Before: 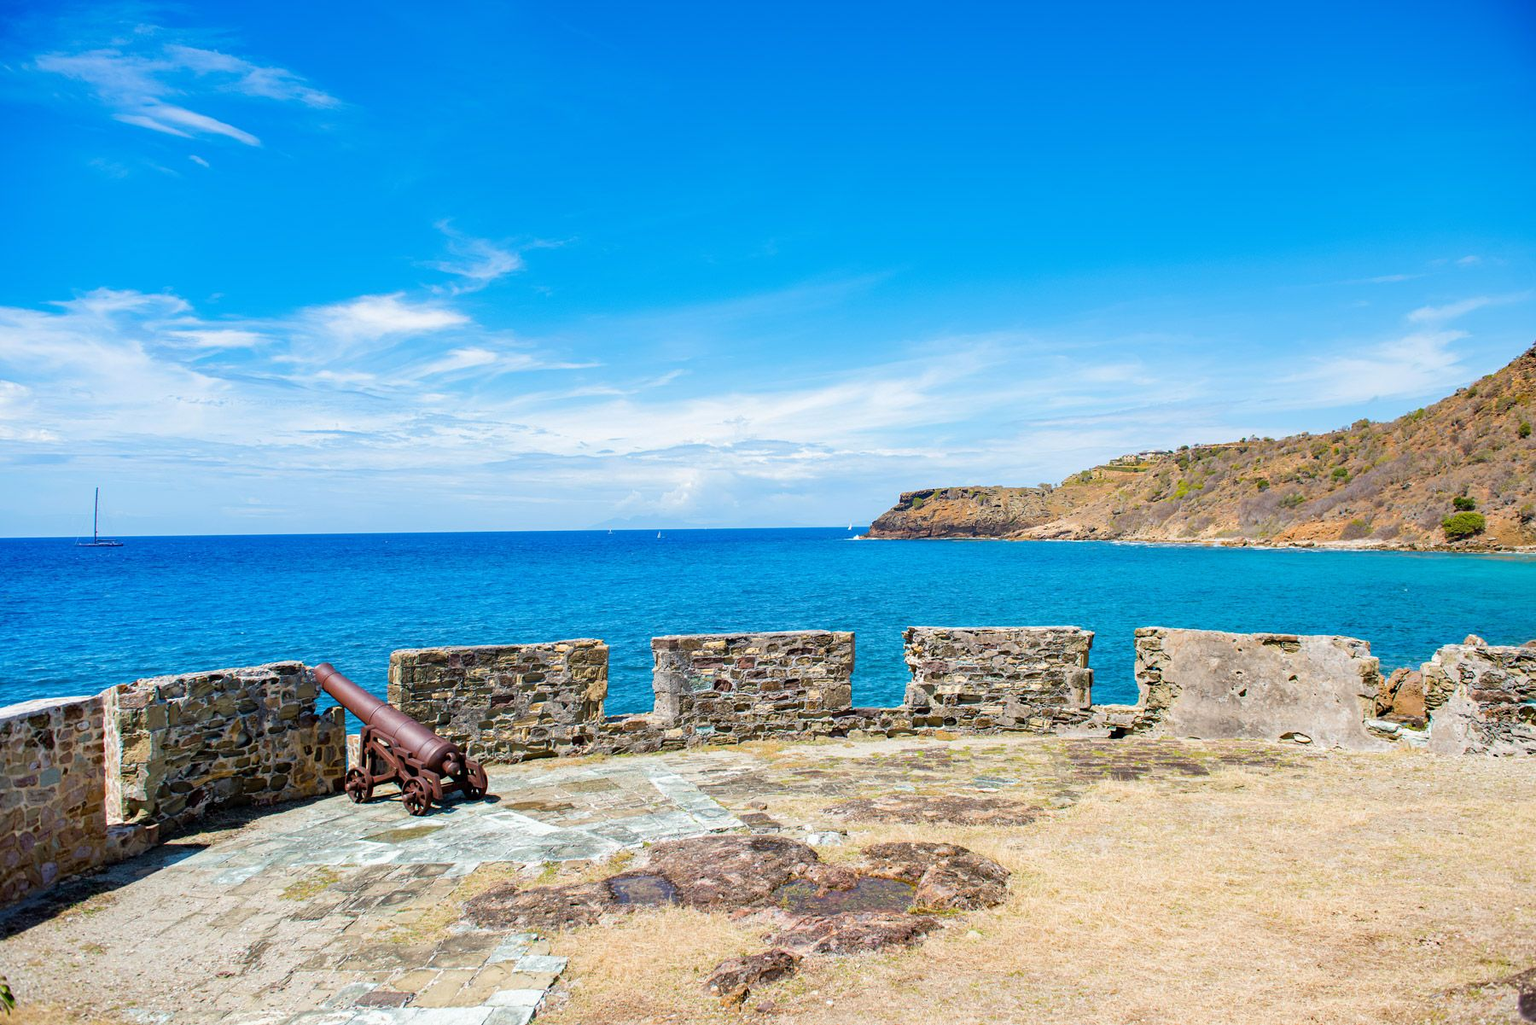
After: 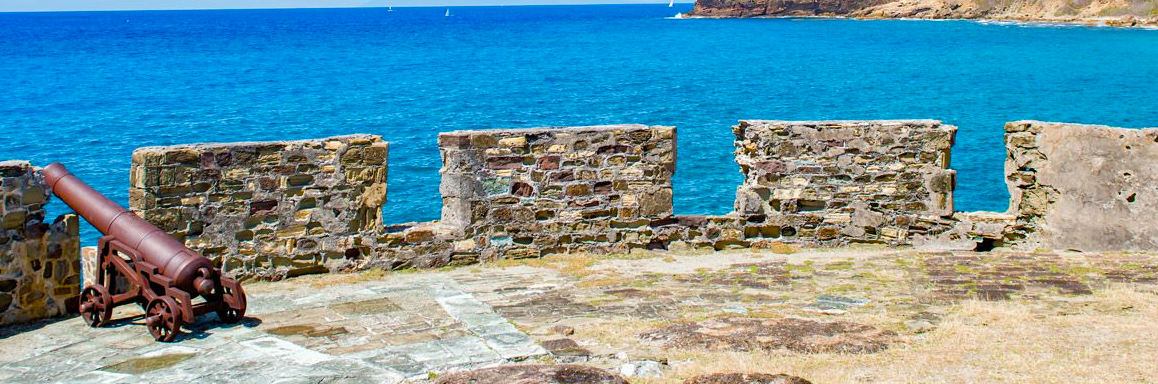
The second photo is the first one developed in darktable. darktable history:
crop: left 18.091%, top 51.13%, right 17.525%, bottom 16.85%
color balance rgb: perceptual saturation grading › global saturation 20%, perceptual saturation grading › highlights -25%, perceptual saturation grading › shadows 25%
